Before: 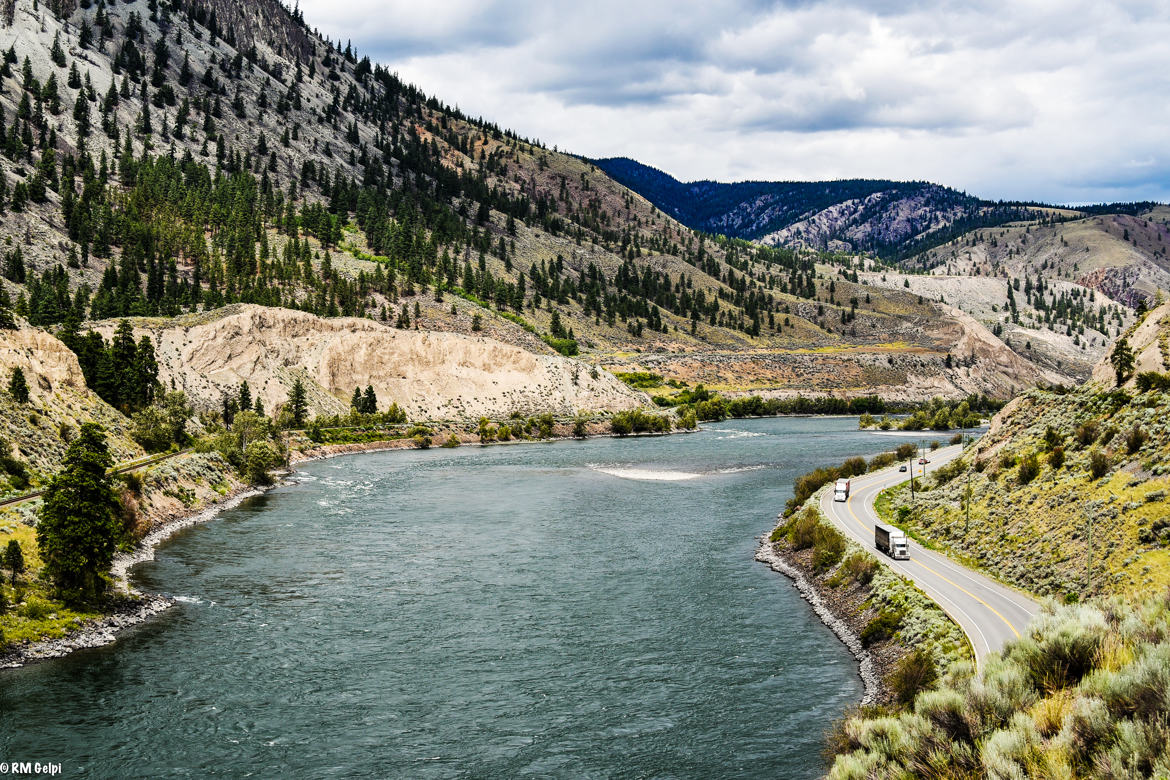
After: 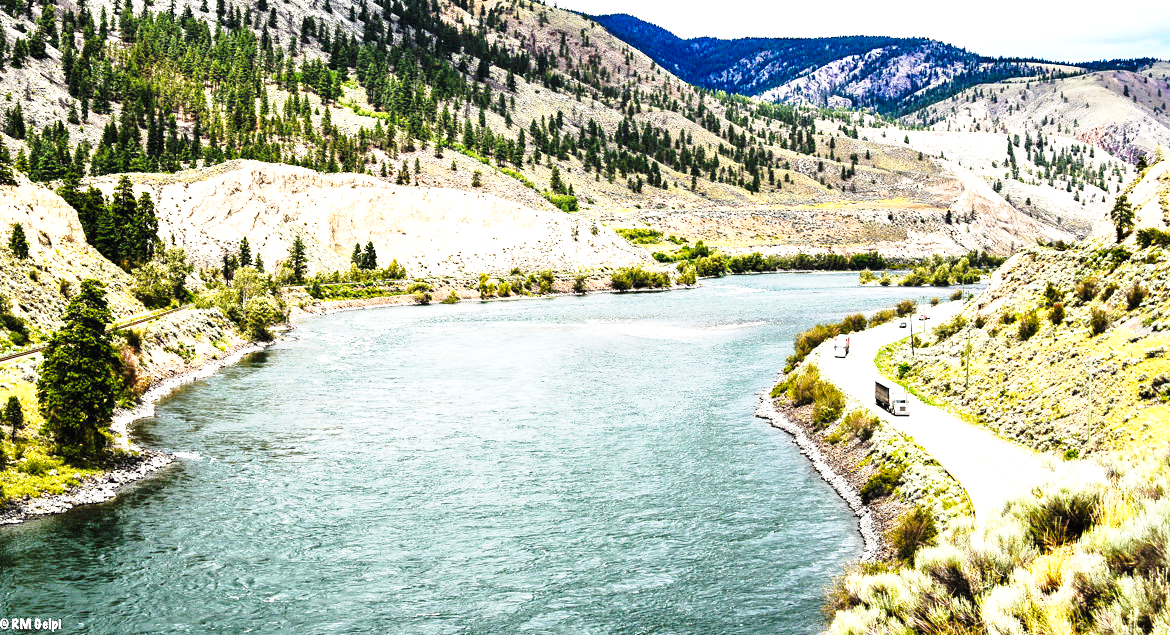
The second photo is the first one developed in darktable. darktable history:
crop and rotate: top 18.478%
exposure: black level correction 0, exposure 1 EV, compensate exposure bias true, compensate highlight preservation false
base curve: curves: ch0 [(0, 0) (0.028, 0.03) (0.121, 0.232) (0.46, 0.748) (0.859, 0.968) (1, 1)], preserve colors none
